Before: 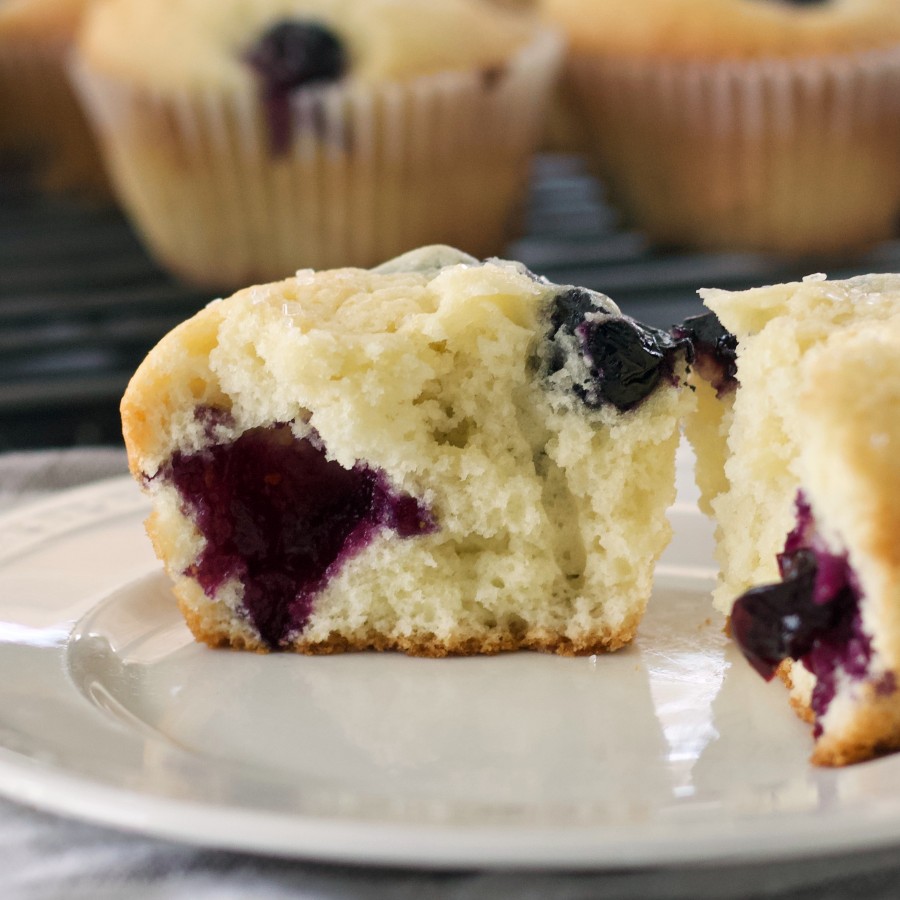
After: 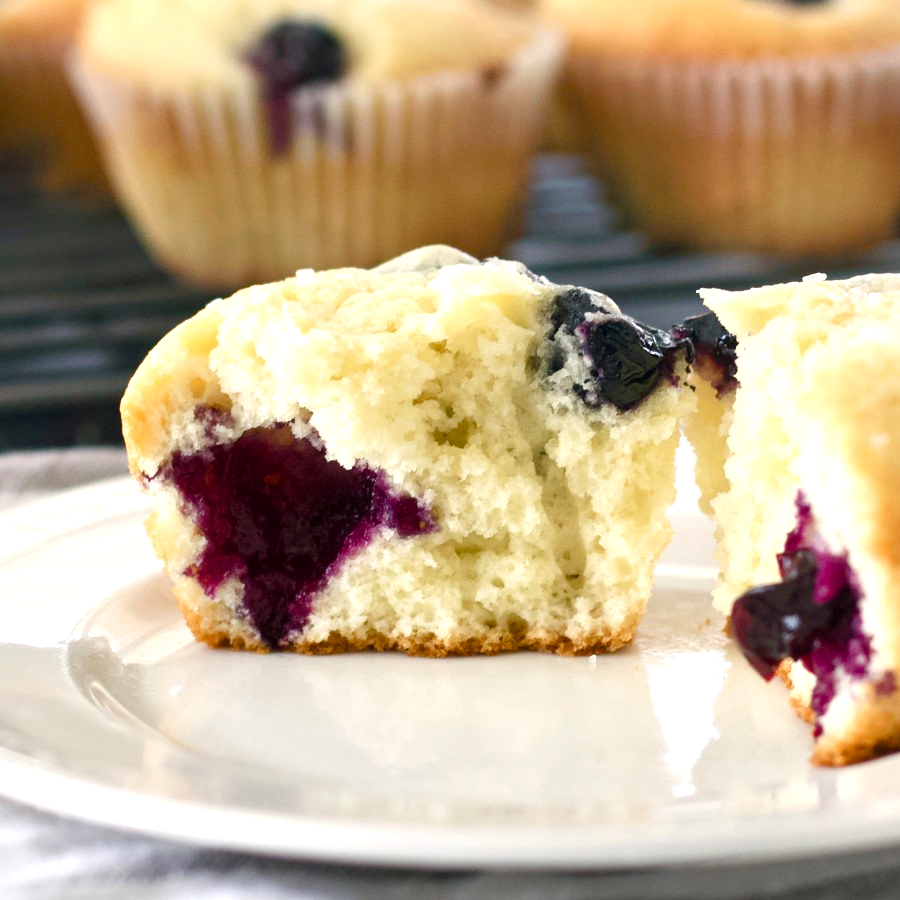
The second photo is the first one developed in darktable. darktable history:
exposure: black level correction 0, exposure 0.7 EV, compensate exposure bias true, compensate highlight preservation false
color balance rgb: perceptual saturation grading › global saturation 20%, perceptual saturation grading › highlights -25%, perceptual saturation grading › shadows 25%
rgb levels: preserve colors max RGB
